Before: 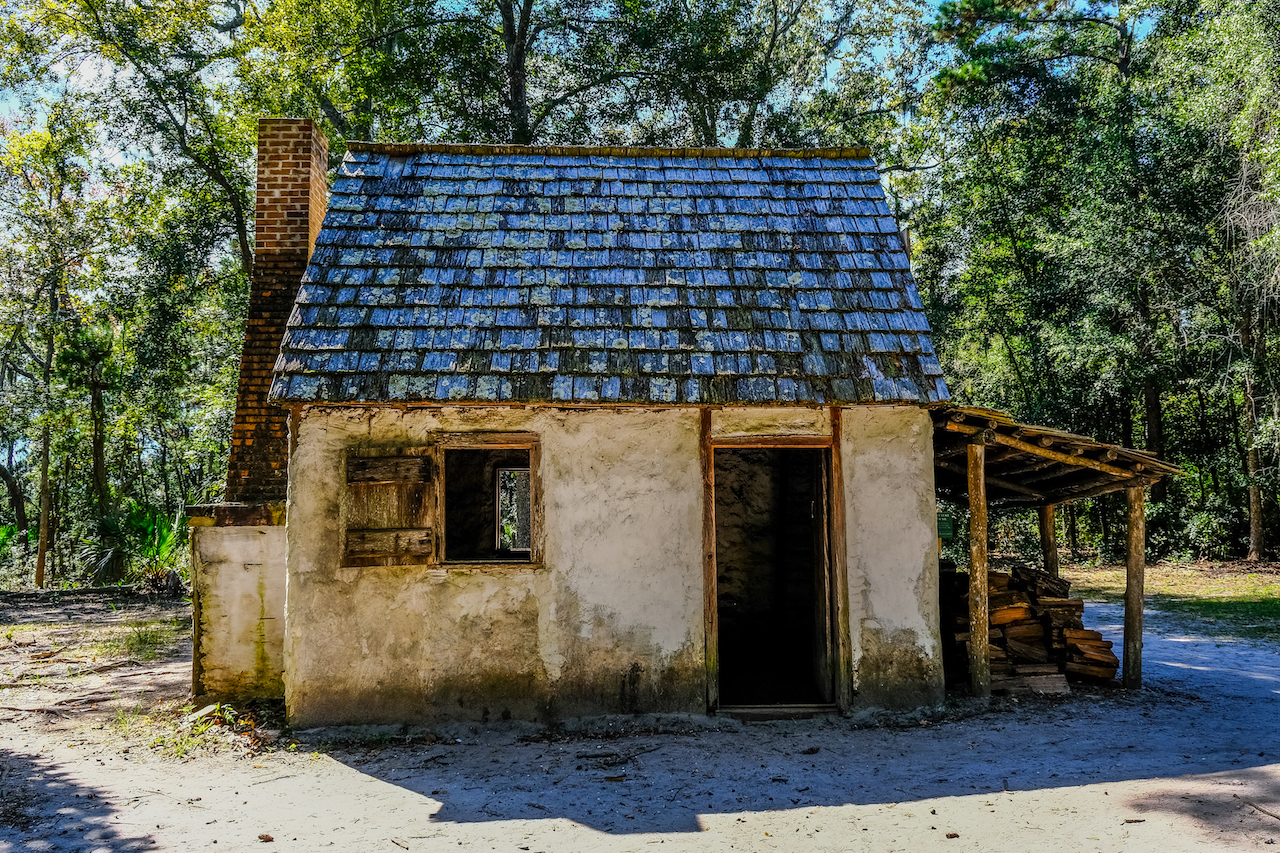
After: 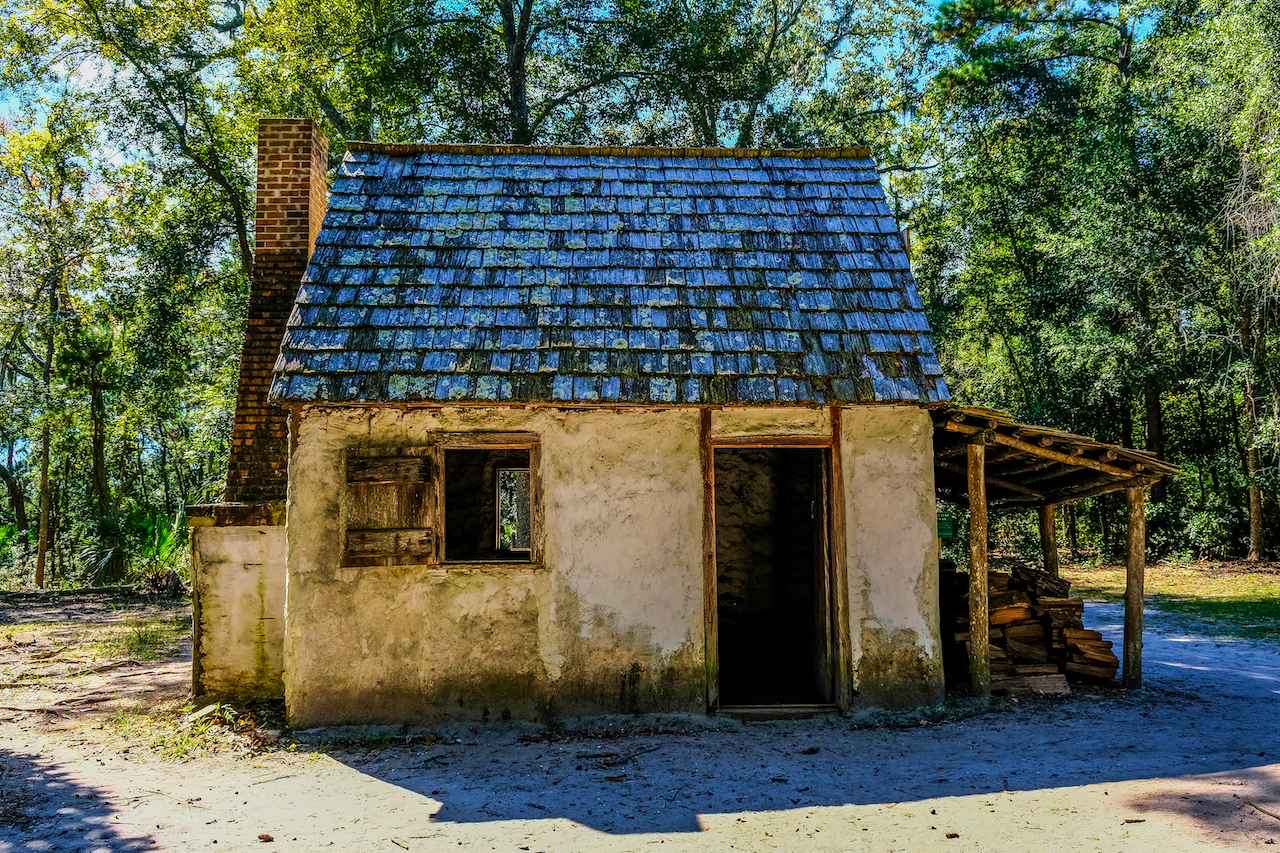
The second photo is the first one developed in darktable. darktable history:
velvia: strength 56%
haze removal: compatibility mode true, adaptive false
